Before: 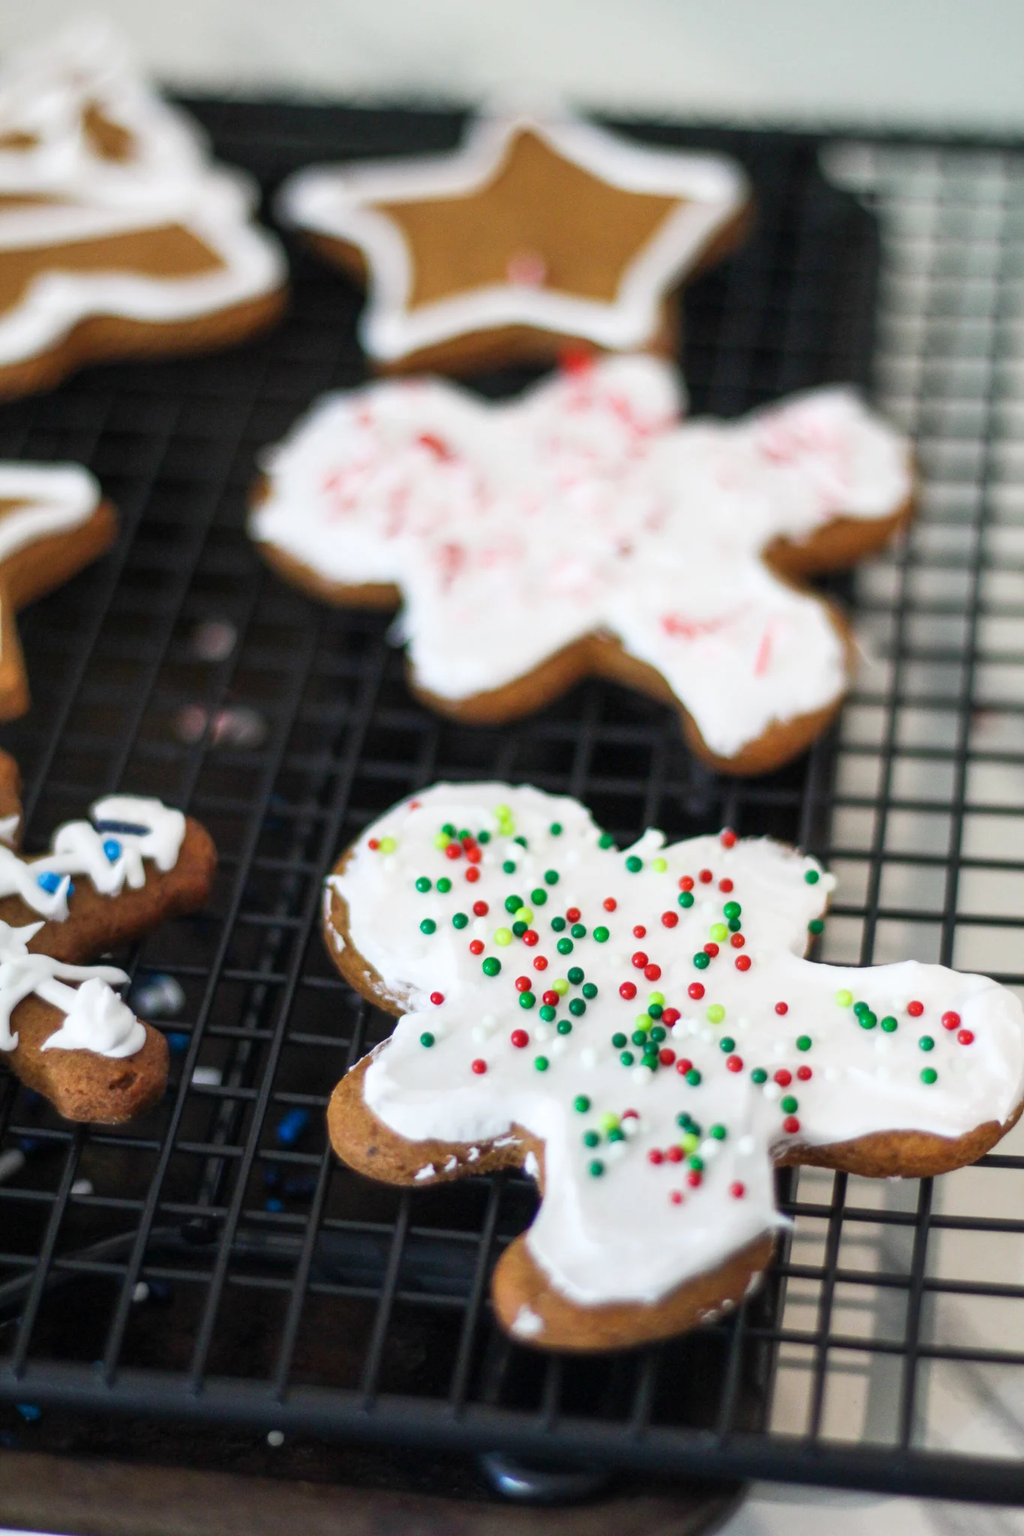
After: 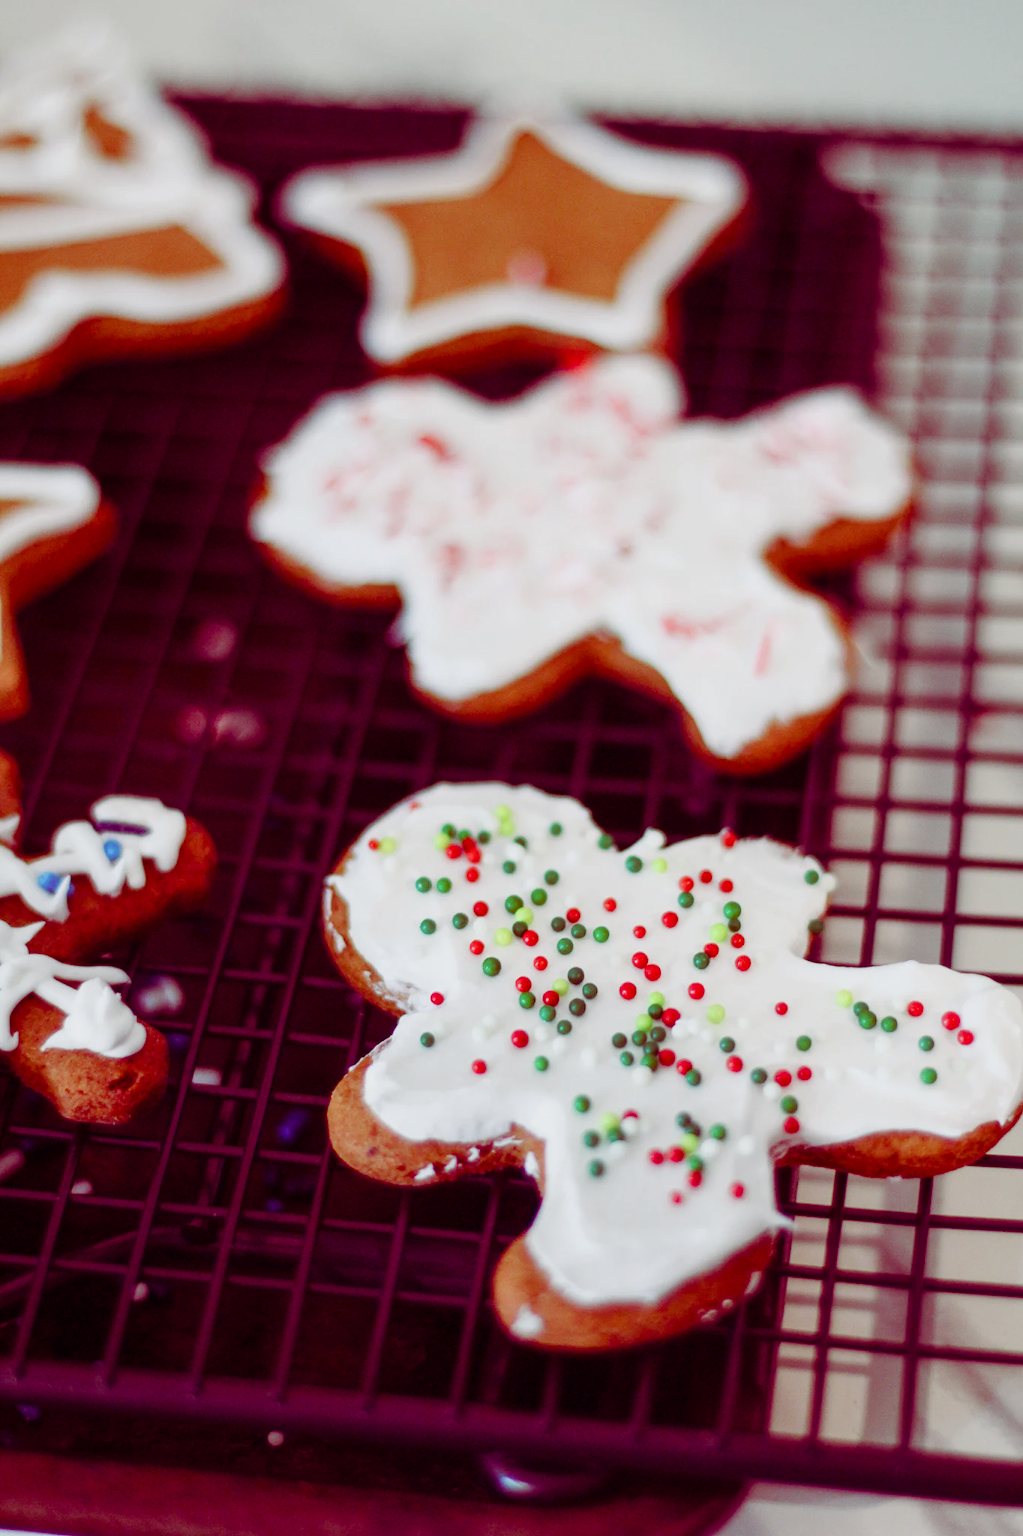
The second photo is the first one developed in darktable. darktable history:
color balance rgb: shadows lift › luminance -18.684%, shadows lift › chroma 35.089%, perceptual saturation grading › global saturation 20%, perceptual saturation grading › highlights -49.336%, perceptual saturation grading › shadows 24.136%, contrast -10.044%
